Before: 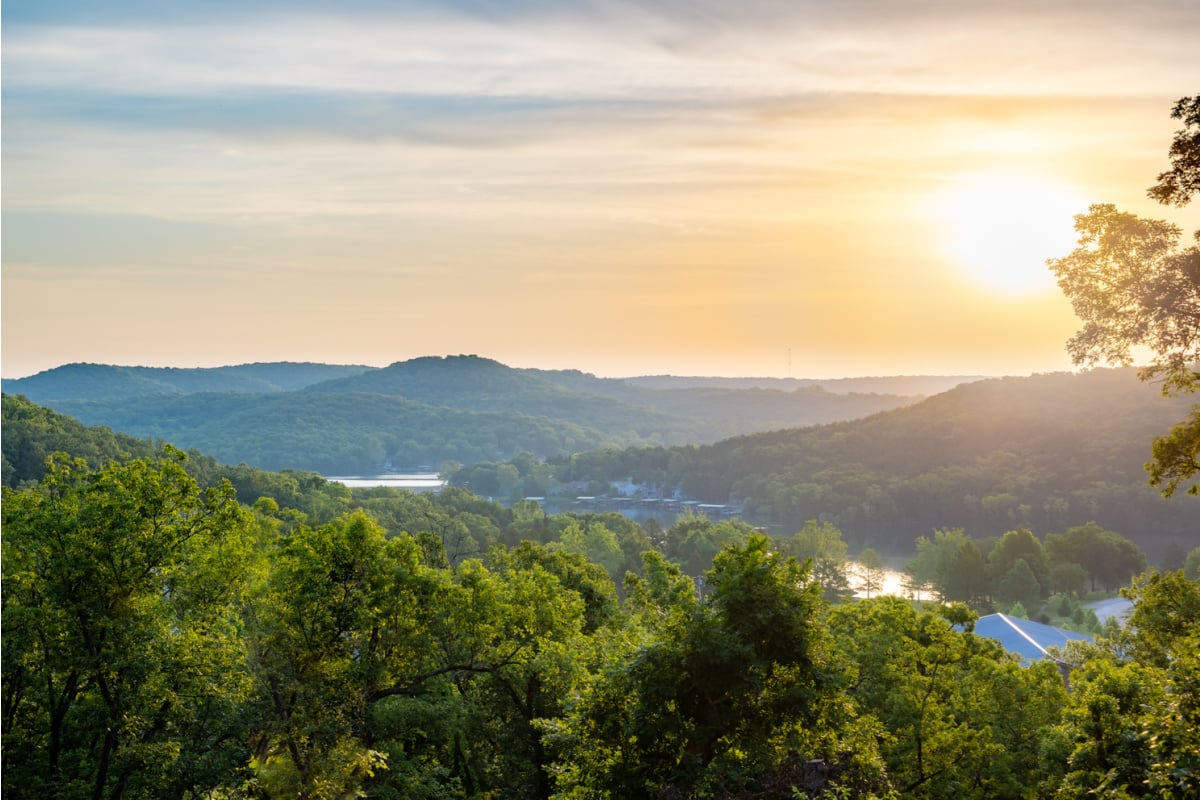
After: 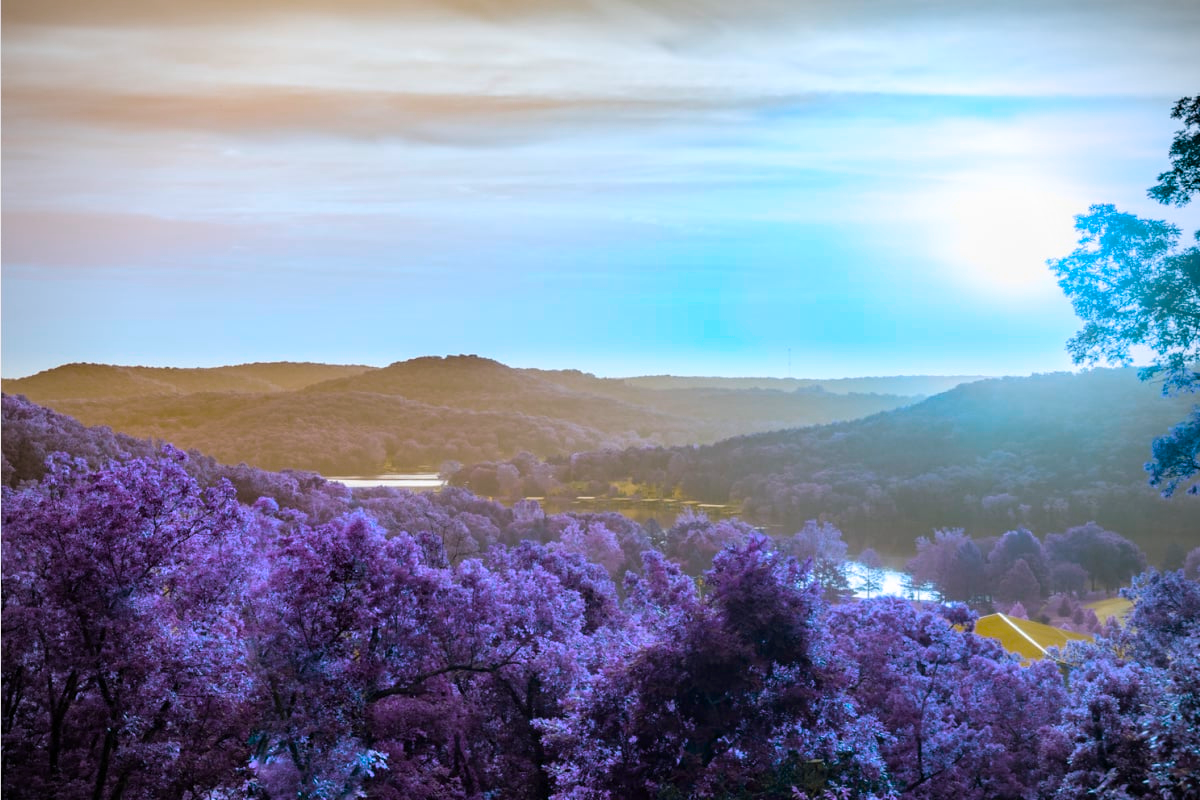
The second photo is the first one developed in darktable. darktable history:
vignetting: fall-off radius 60.92%
color balance rgb: hue shift 180°, global vibrance 50%, contrast 0.32%
